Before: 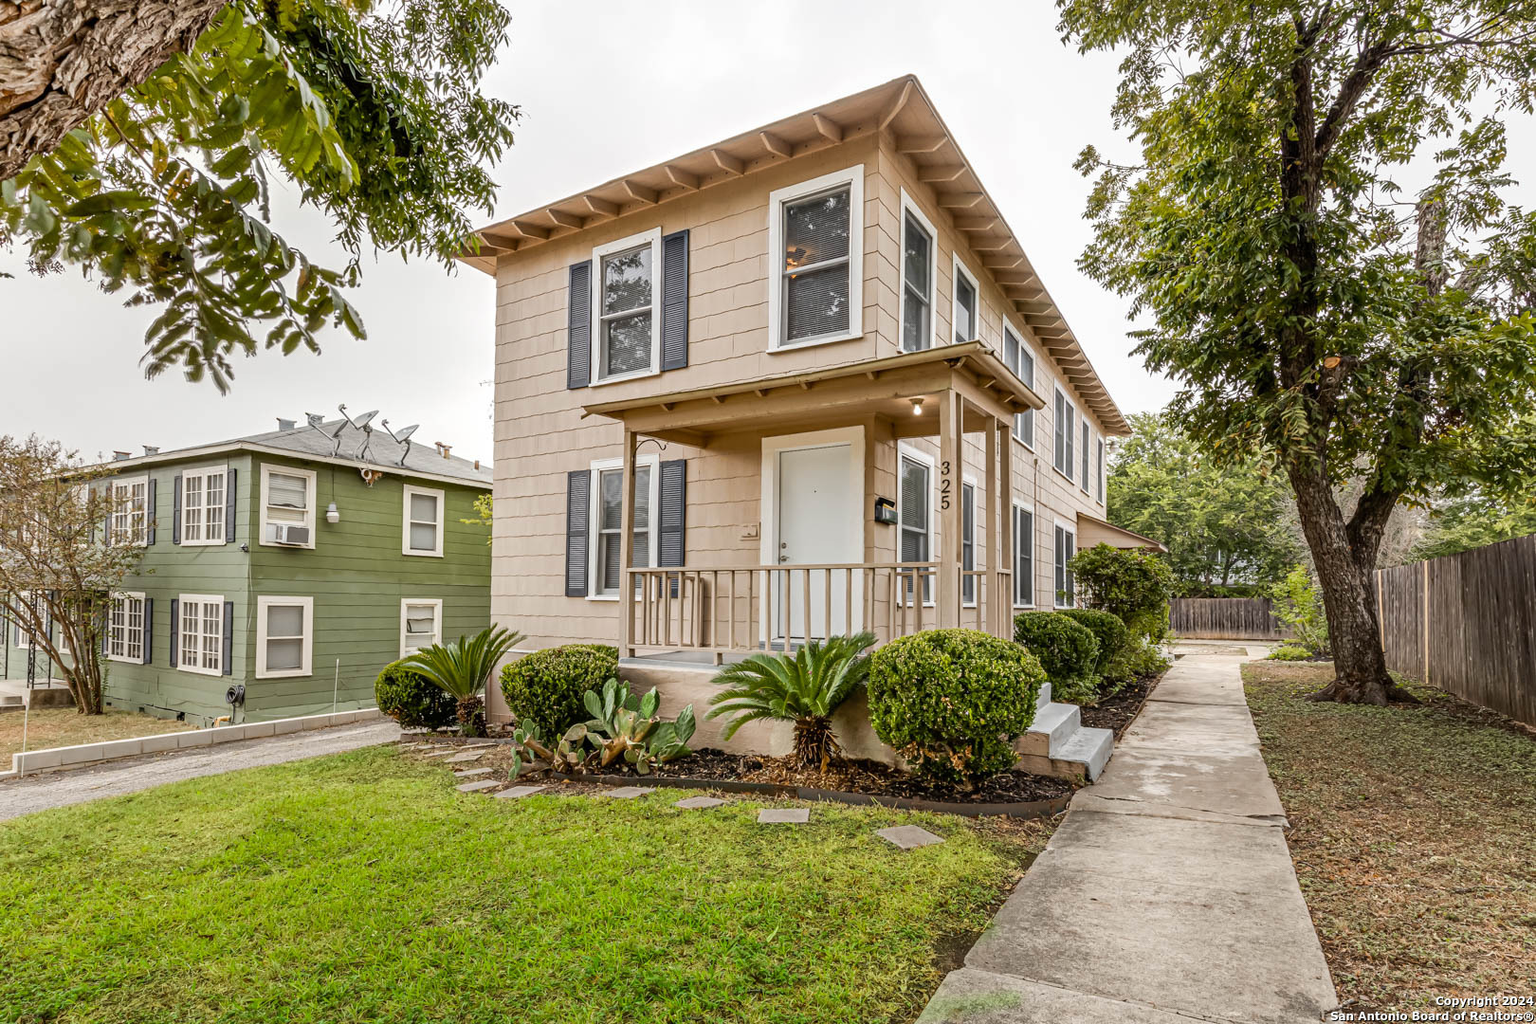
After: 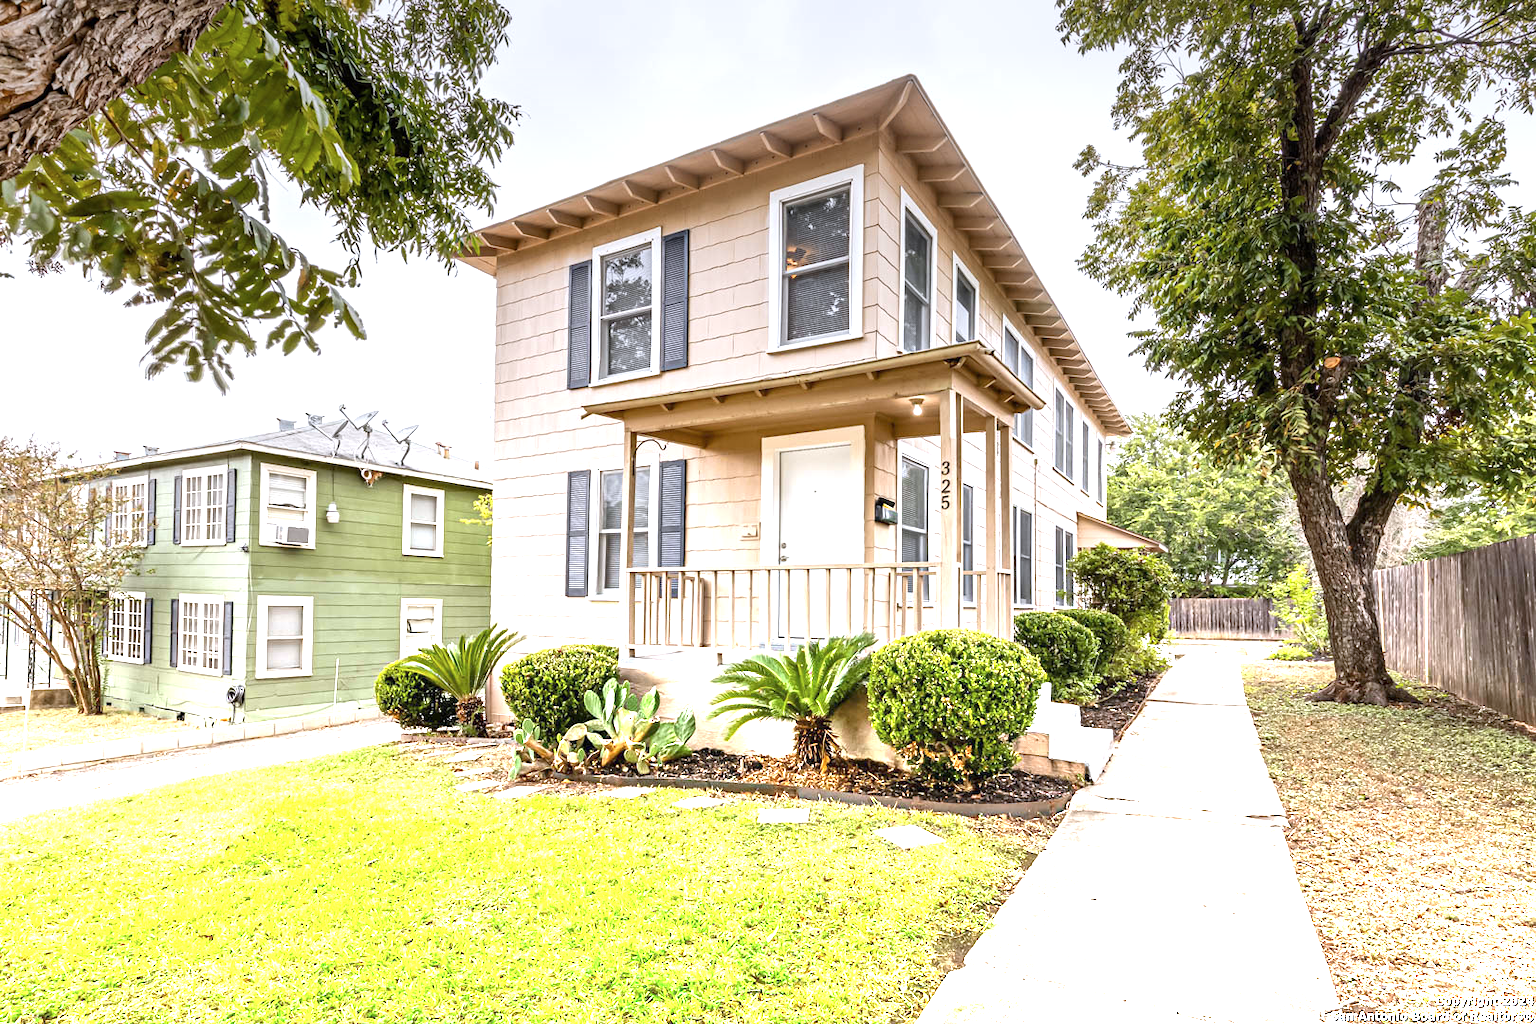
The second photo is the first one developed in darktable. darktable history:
graduated density: density -3.9 EV
color calibration: illuminant as shot in camera, x 0.358, y 0.373, temperature 4628.91 K
